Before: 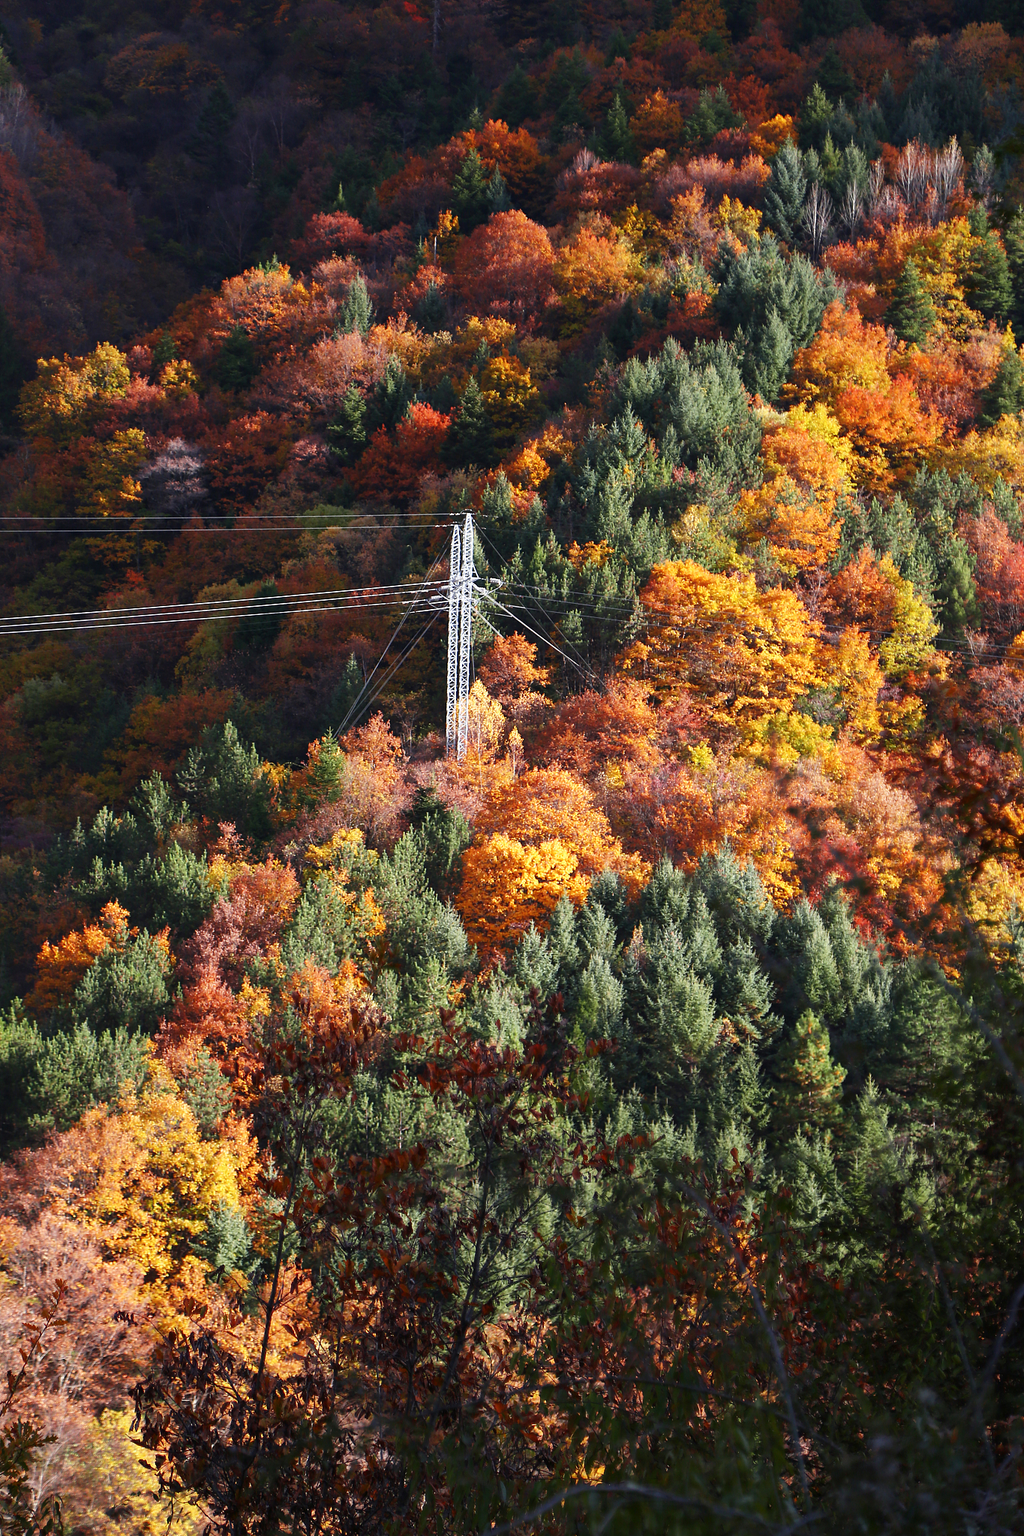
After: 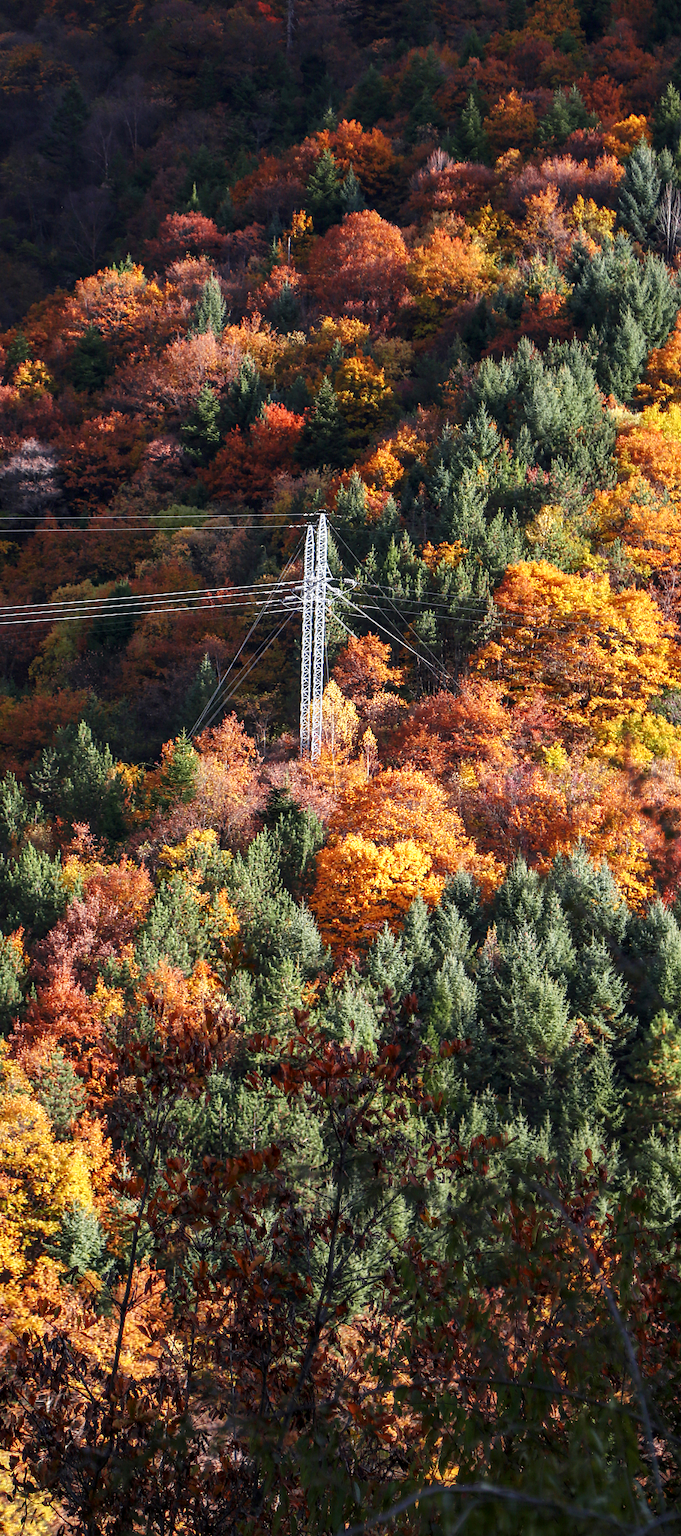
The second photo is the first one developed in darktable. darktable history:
crop and rotate: left 14.295%, right 19.149%
local contrast: detail 130%
